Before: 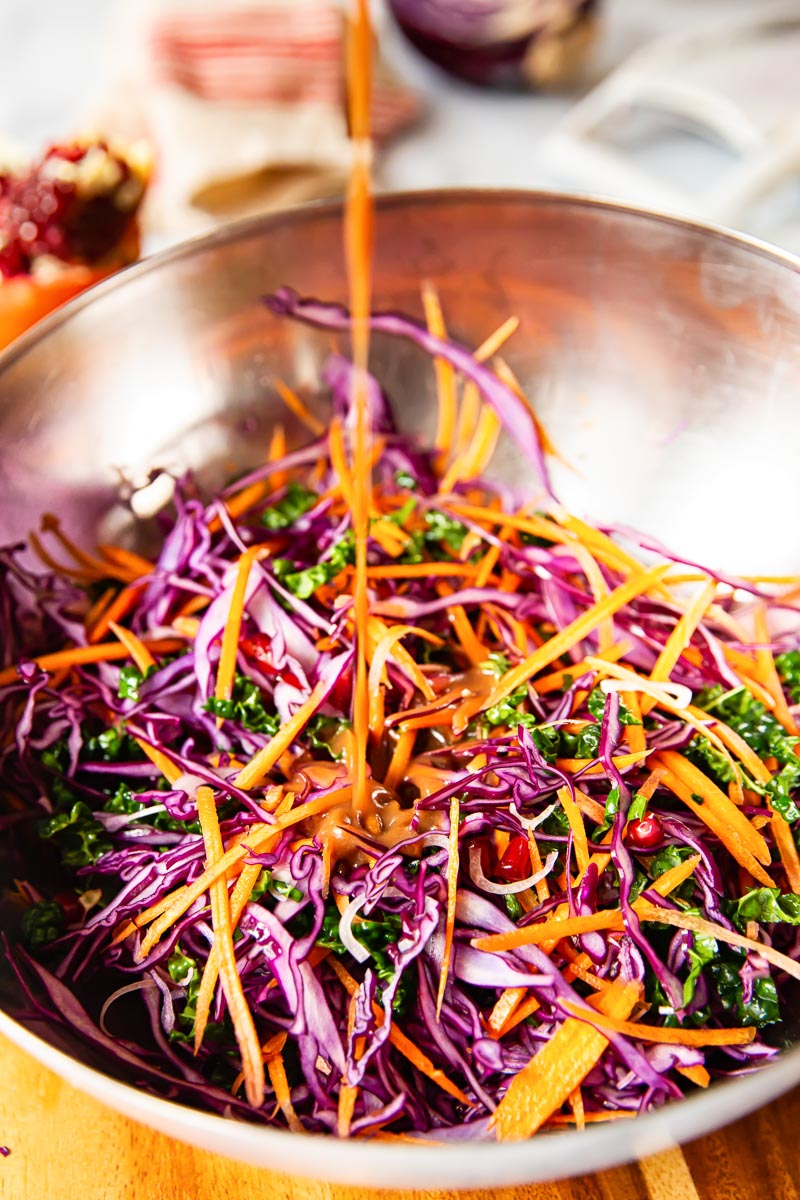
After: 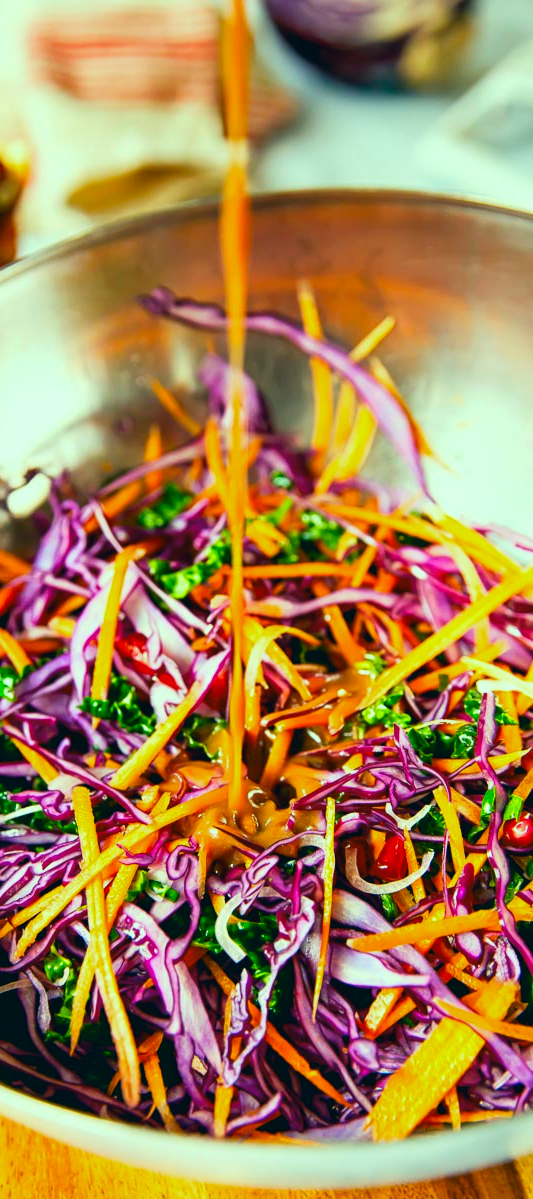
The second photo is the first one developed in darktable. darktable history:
crop and rotate: left 15.527%, right 17.735%
contrast brightness saturation: brightness -0.019, saturation 0.342
color correction: highlights a* -19.97, highlights b* 9.8, shadows a* -20.21, shadows b* -10.47
